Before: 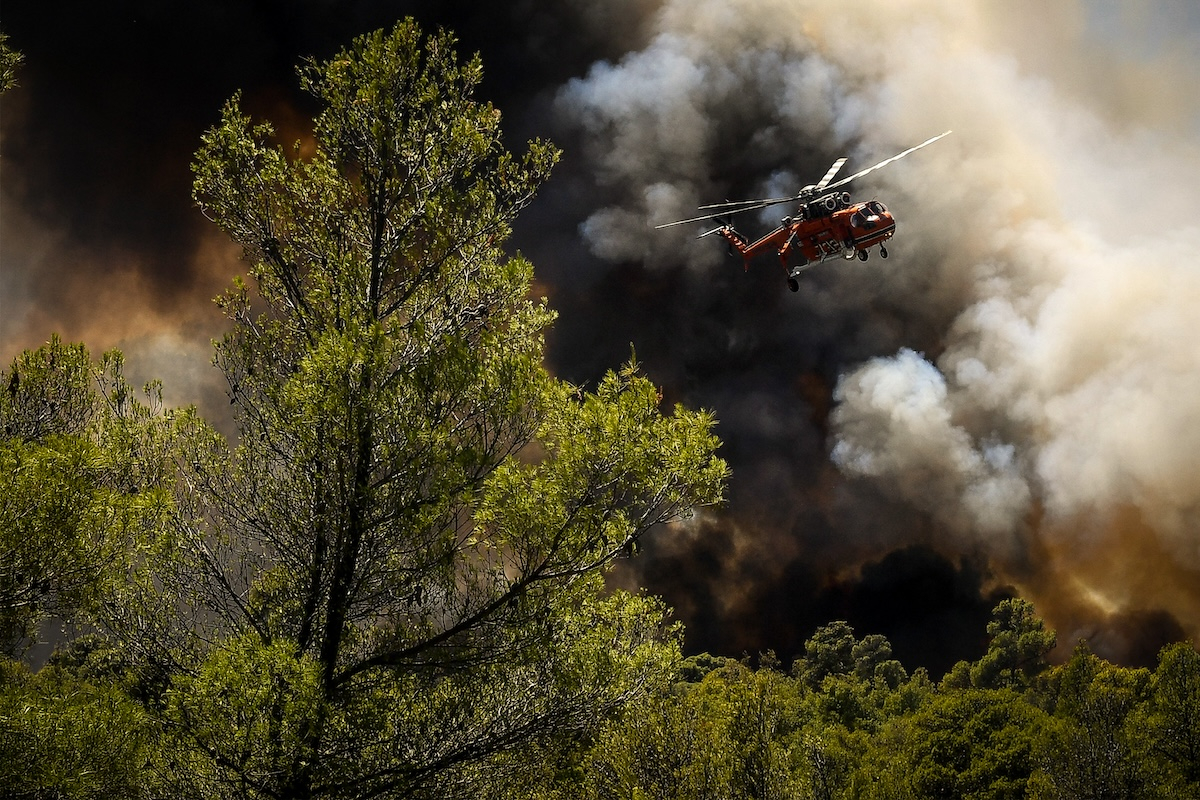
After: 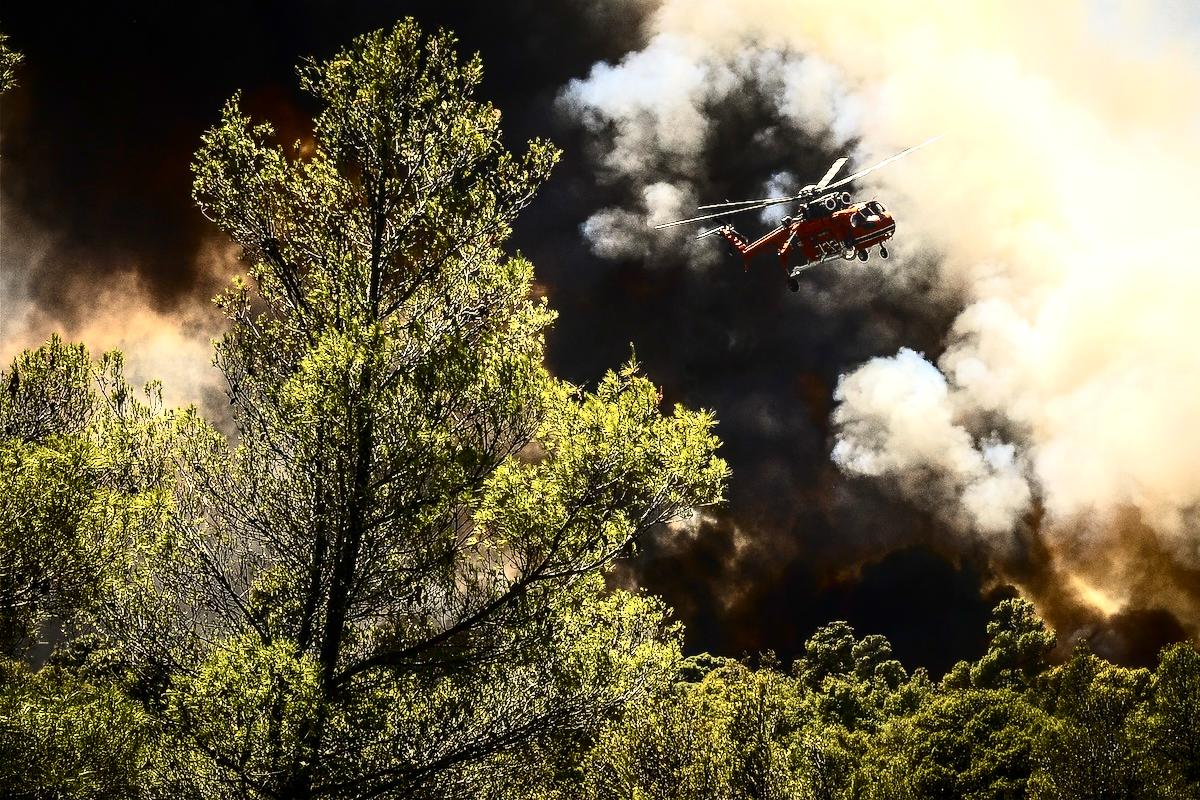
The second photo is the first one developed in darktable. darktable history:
local contrast: on, module defaults
exposure: black level correction 0, exposure 1.099 EV, compensate exposure bias true, compensate highlight preservation false
color correction: highlights b* 2.92
contrast brightness saturation: contrast 0.505, saturation -0.082
